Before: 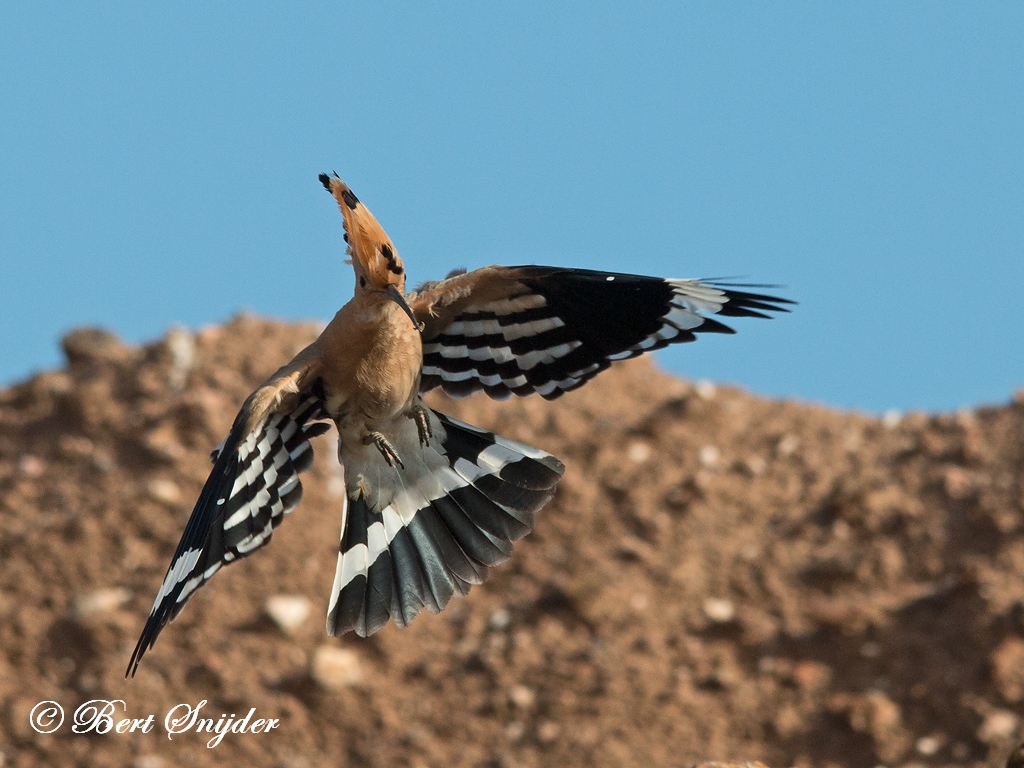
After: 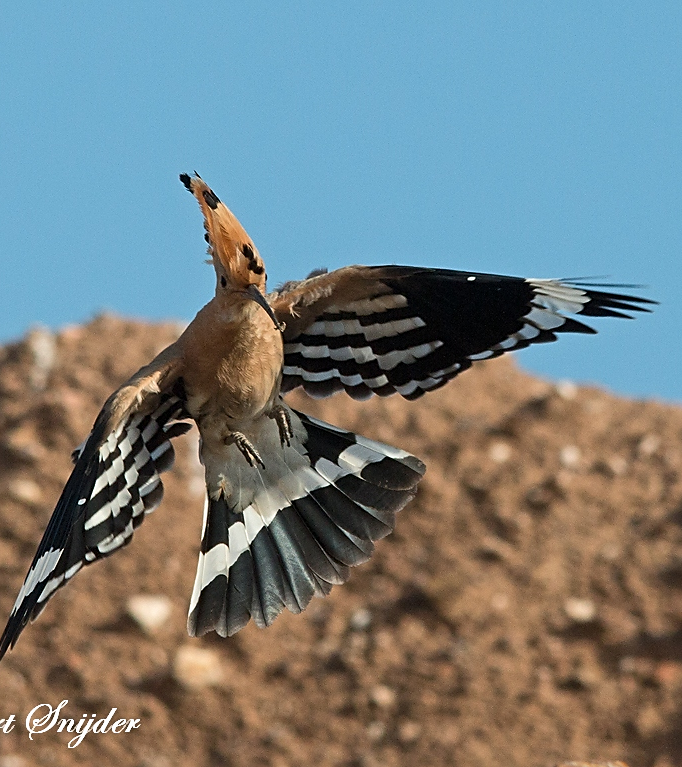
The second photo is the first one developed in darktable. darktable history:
sharpen: on, module defaults
crop and rotate: left 13.599%, right 19.716%
